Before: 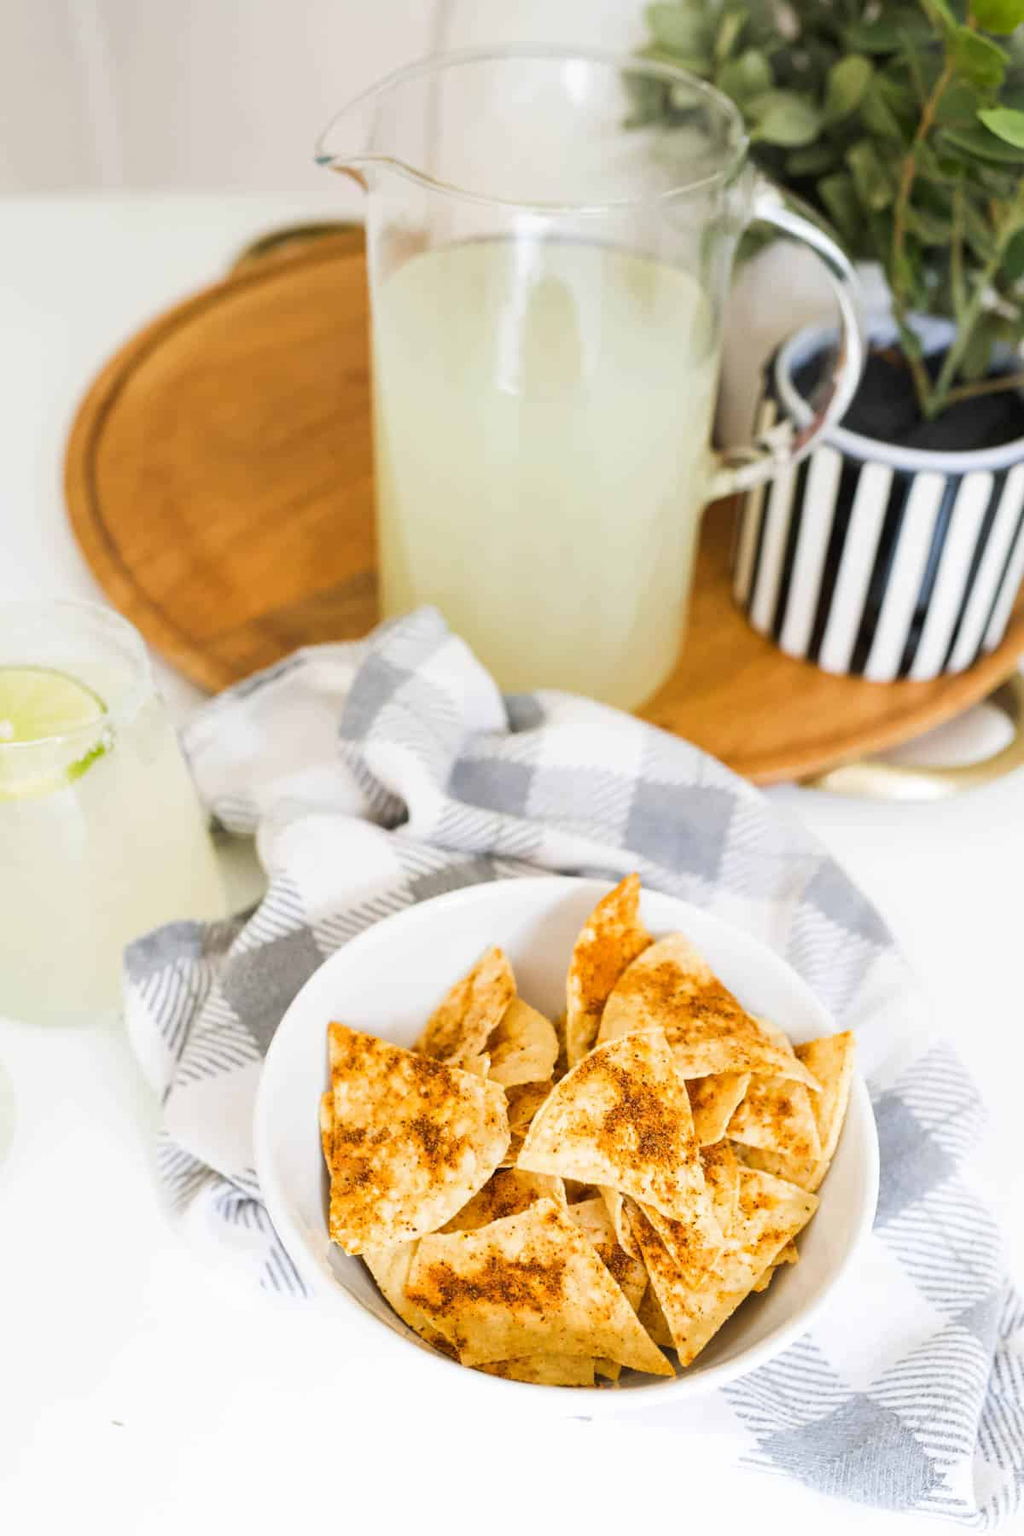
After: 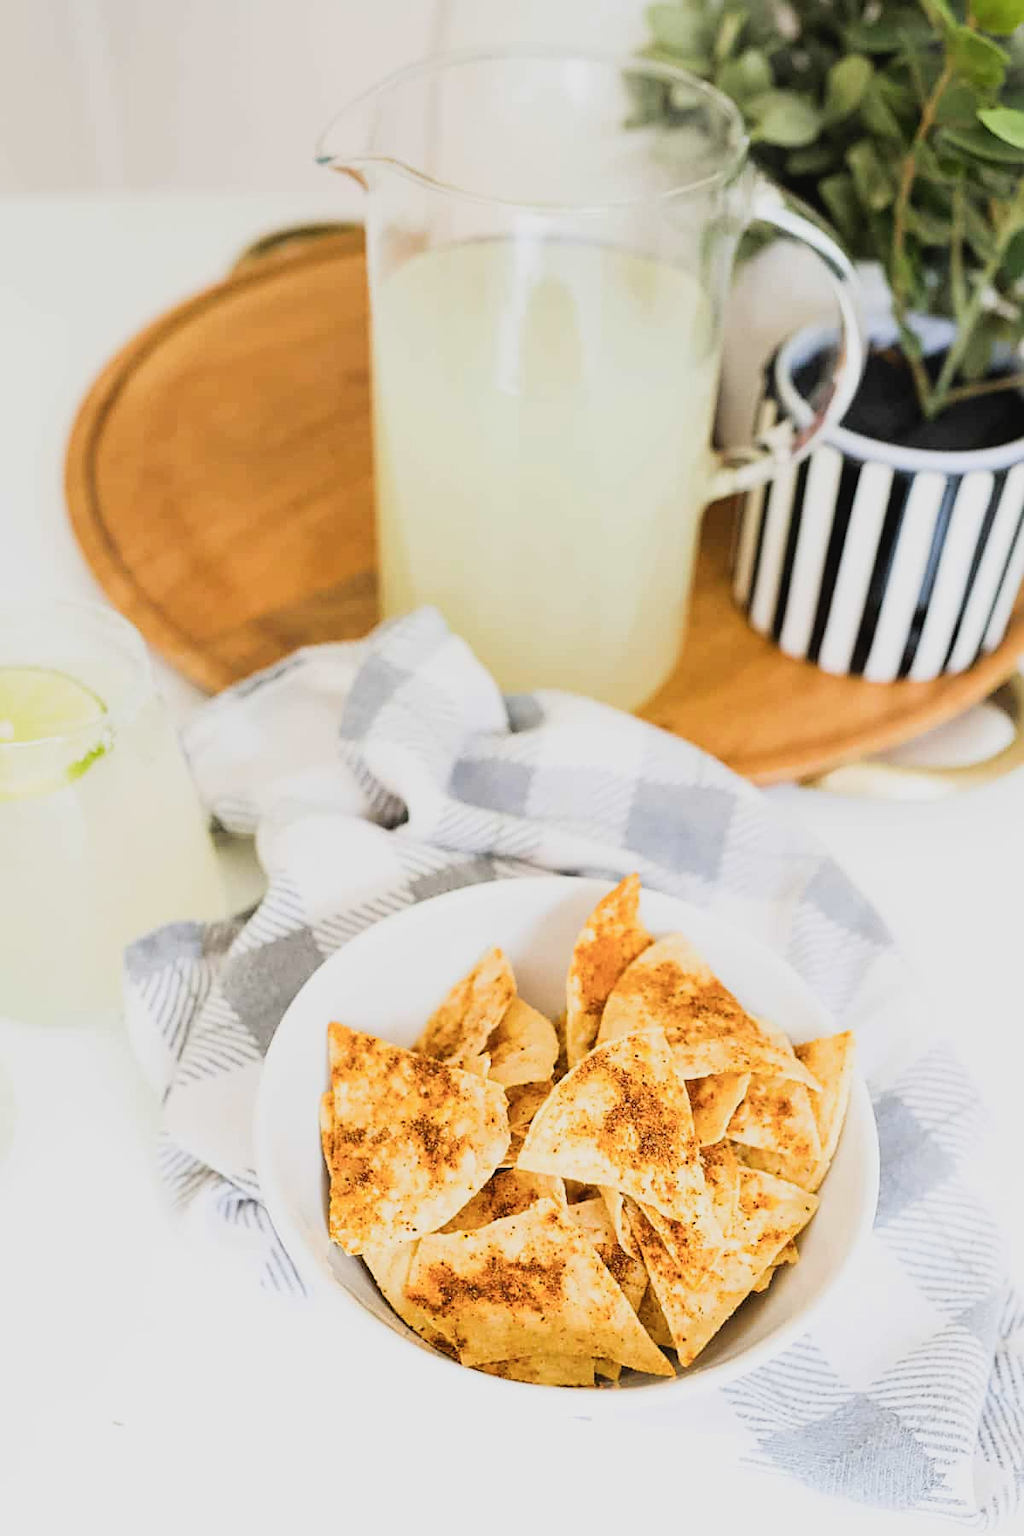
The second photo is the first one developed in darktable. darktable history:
filmic rgb: black relative exposure -7.96 EV, white relative exposure 4.02 EV, hardness 4.21
sharpen: on, module defaults
tone curve: curves: ch0 [(0, 0.028) (0.138, 0.156) (0.468, 0.516) (0.754, 0.823) (1, 1)], color space Lab, independent channels, preserve colors none
